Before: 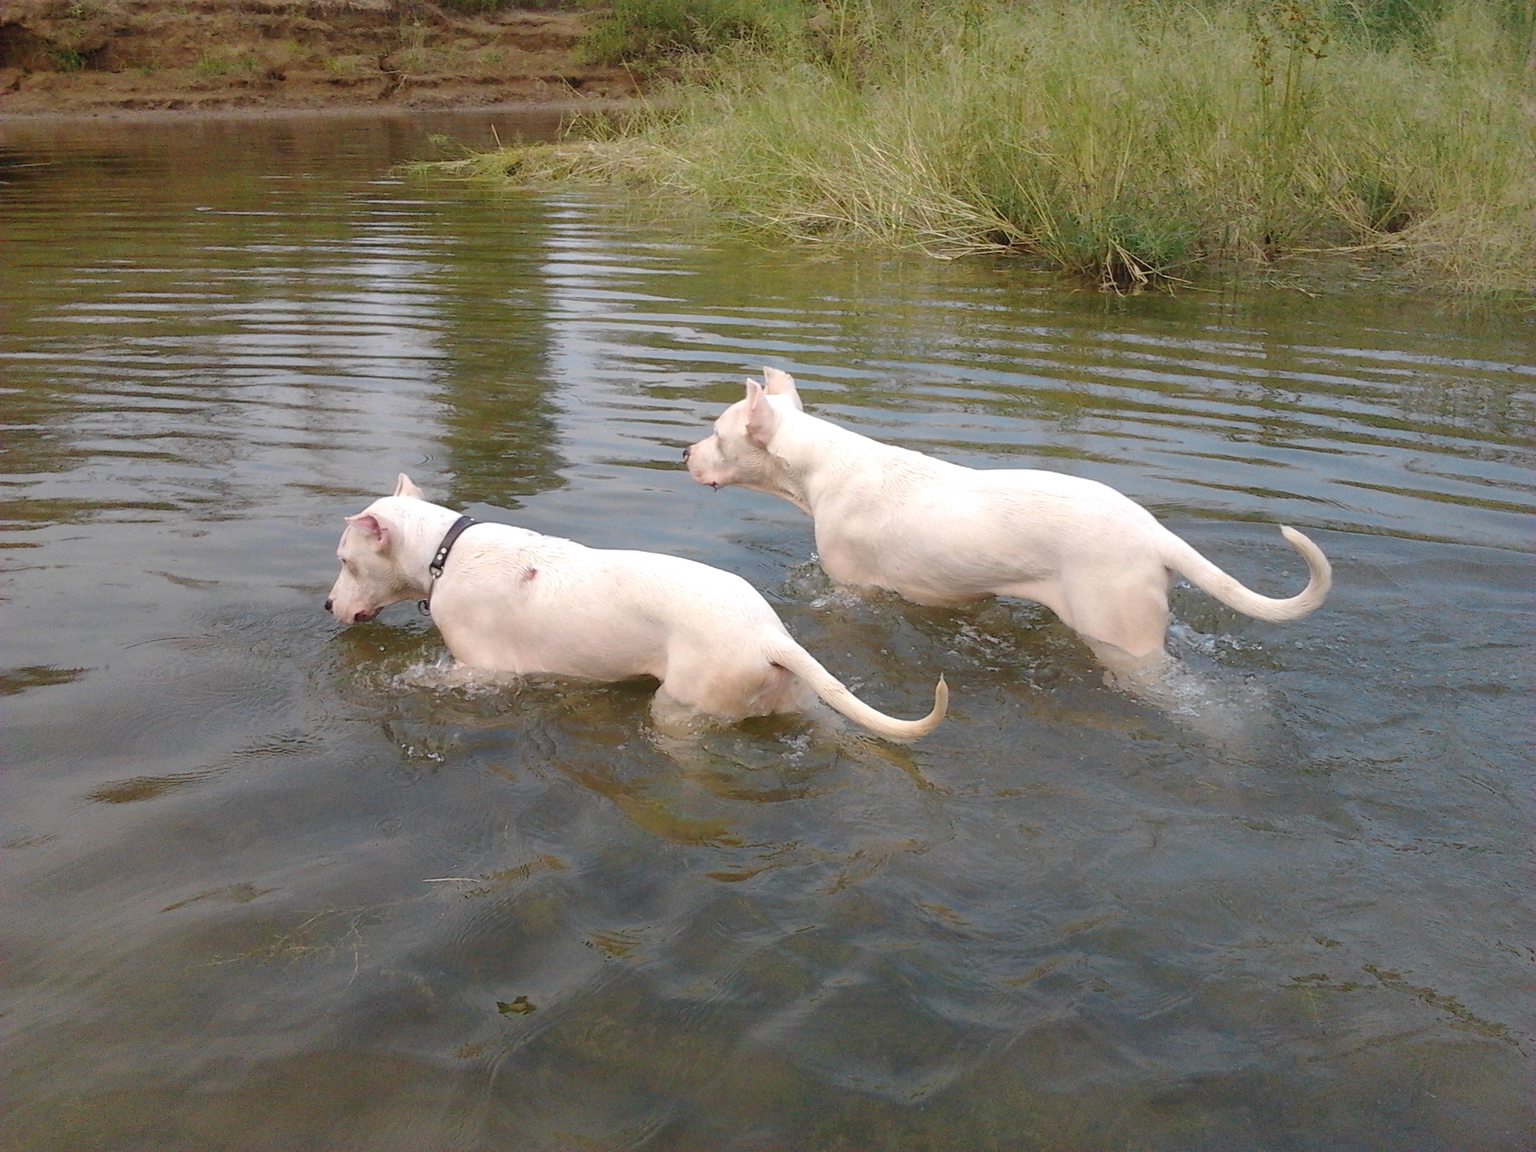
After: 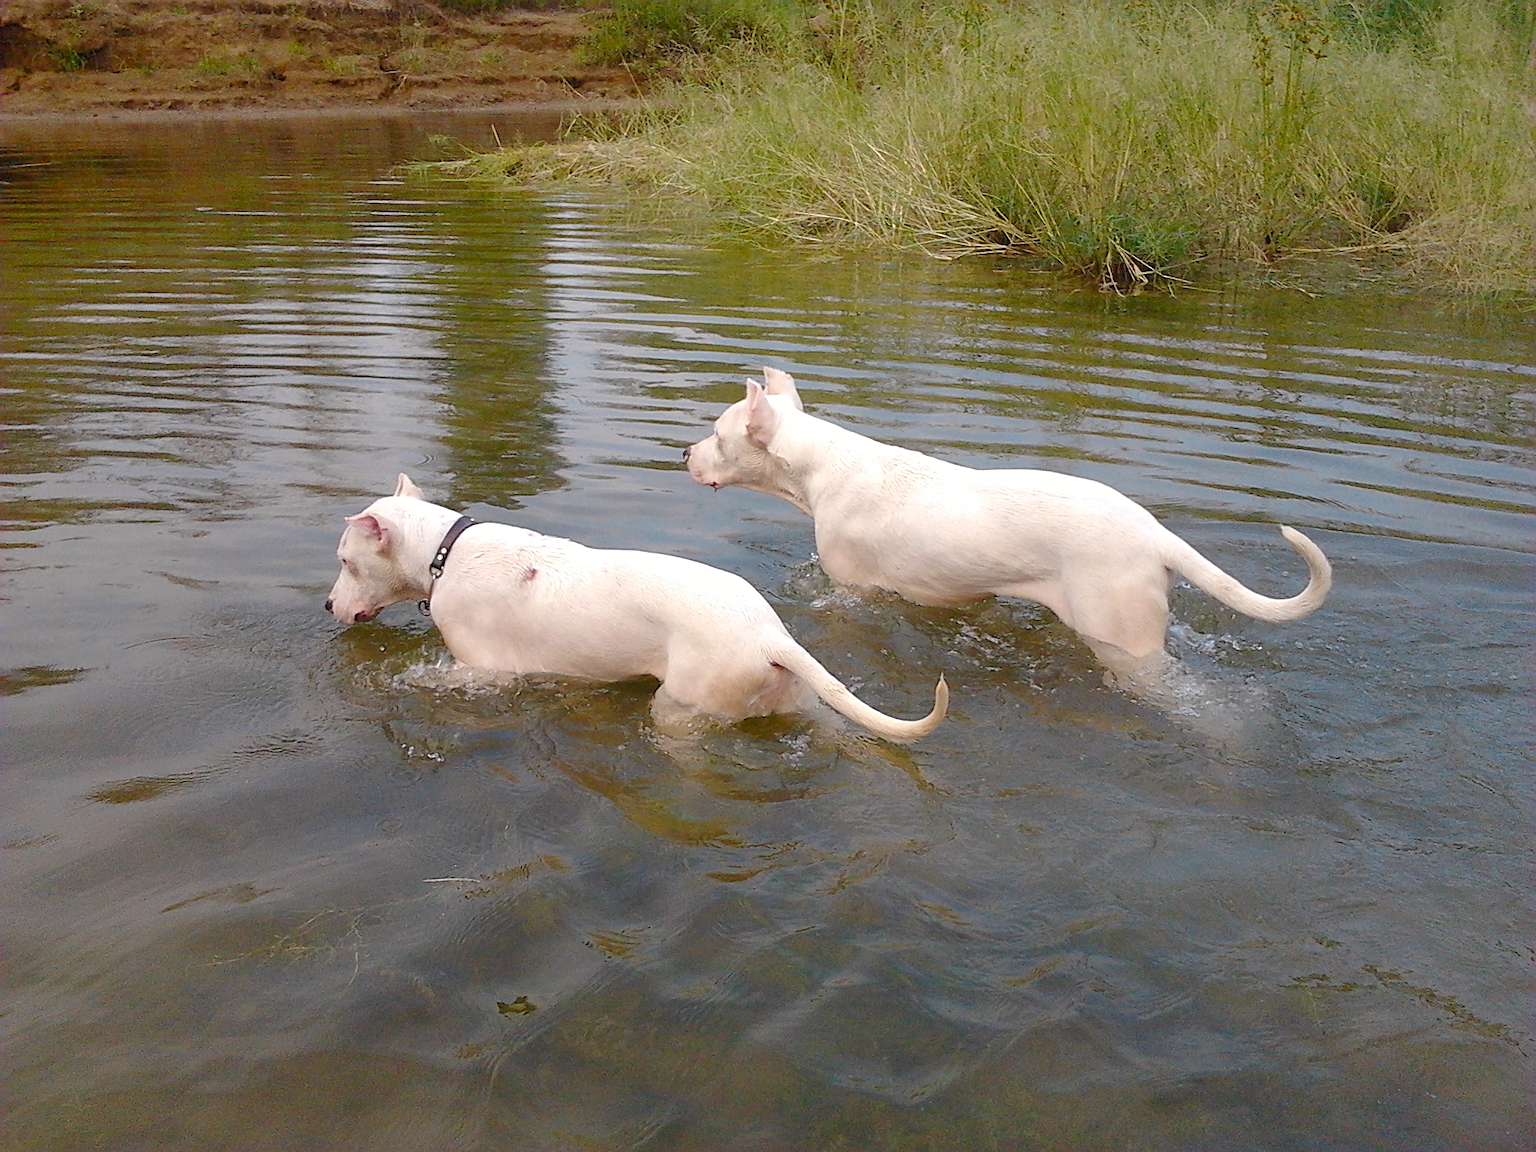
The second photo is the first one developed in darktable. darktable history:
exposure: compensate highlight preservation false
sharpen: on, module defaults
color balance rgb: shadows lift › chroma 1.019%, shadows lift › hue 241.01°, power › chroma 0.276%, power › hue 24.77°, perceptual saturation grading › global saturation 20%, perceptual saturation grading › highlights -25.674%, perceptual saturation grading › shadows 23.927%
